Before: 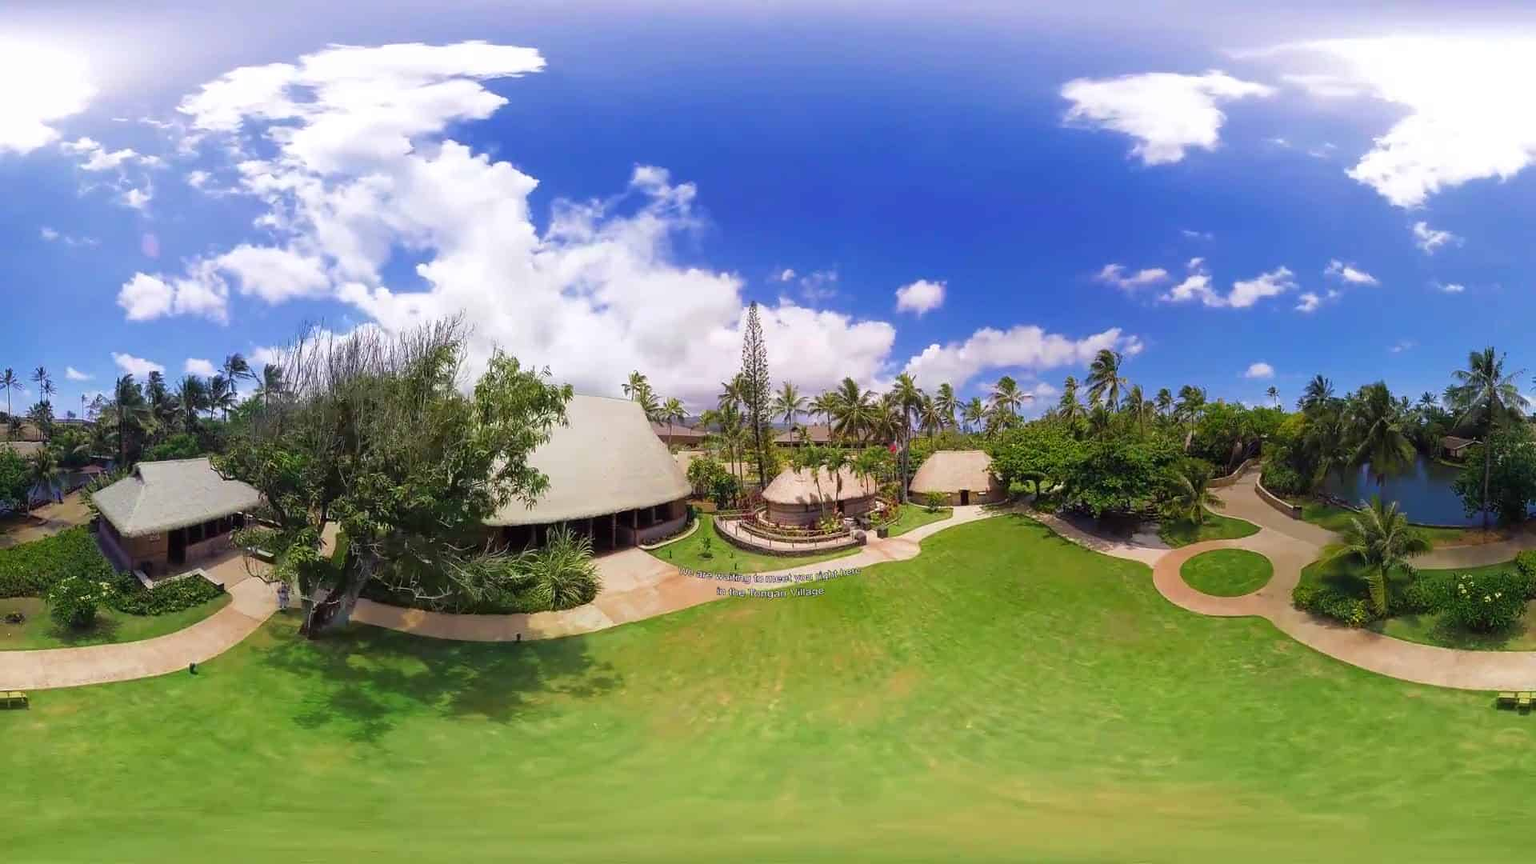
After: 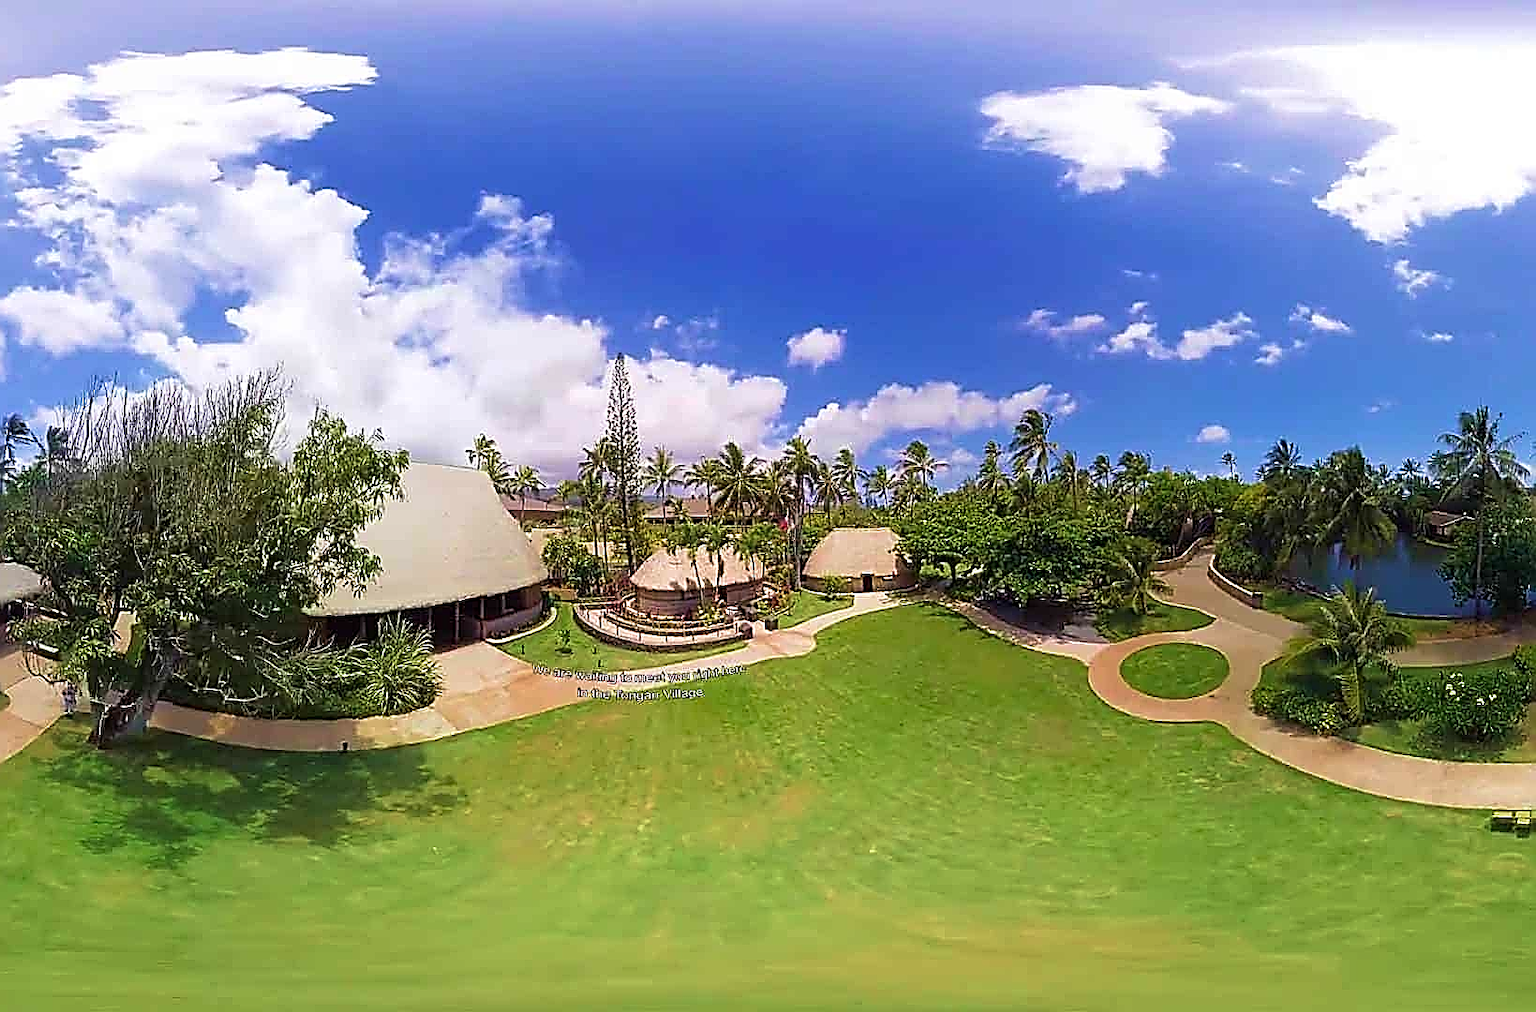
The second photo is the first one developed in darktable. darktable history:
sharpen: amount 2
velvia: on, module defaults
crop and rotate: left 14.584%
